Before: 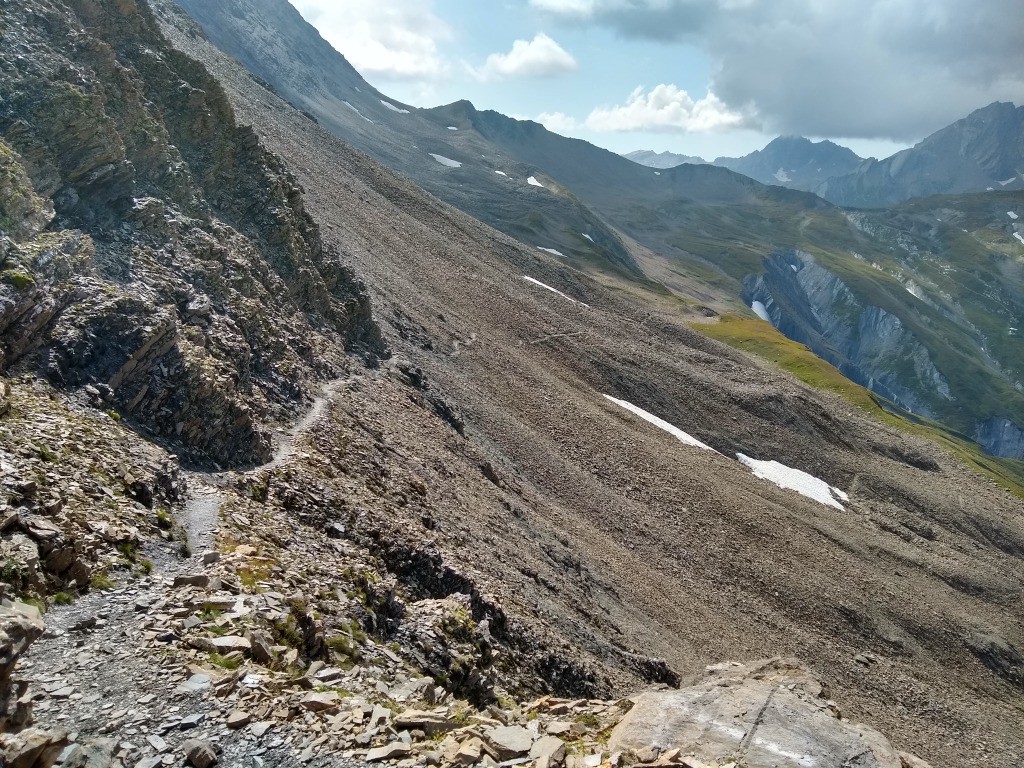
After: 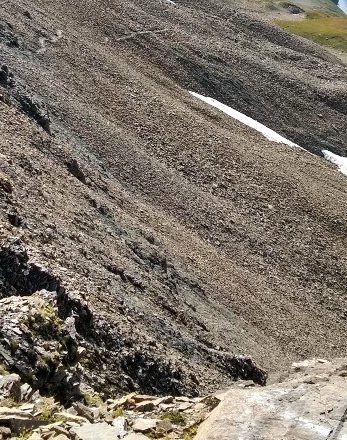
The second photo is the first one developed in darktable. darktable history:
crop: left 40.43%, top 39.543%, right 25.607%, bottom 3.061%
tone equalizer: -8 EV -0.434 EV, -7 EV -0.417 EV, -6 EV -0.336 EV, -5 EV -0.223 EV, -3 EV 0.253 EV, -2 EV 0.304 EV, -1 EV 0.405 EV, +0 EV 0.39 EV, edges refinement/feathering 500, mask exposure compensation -1.57 EV, preserve details no
